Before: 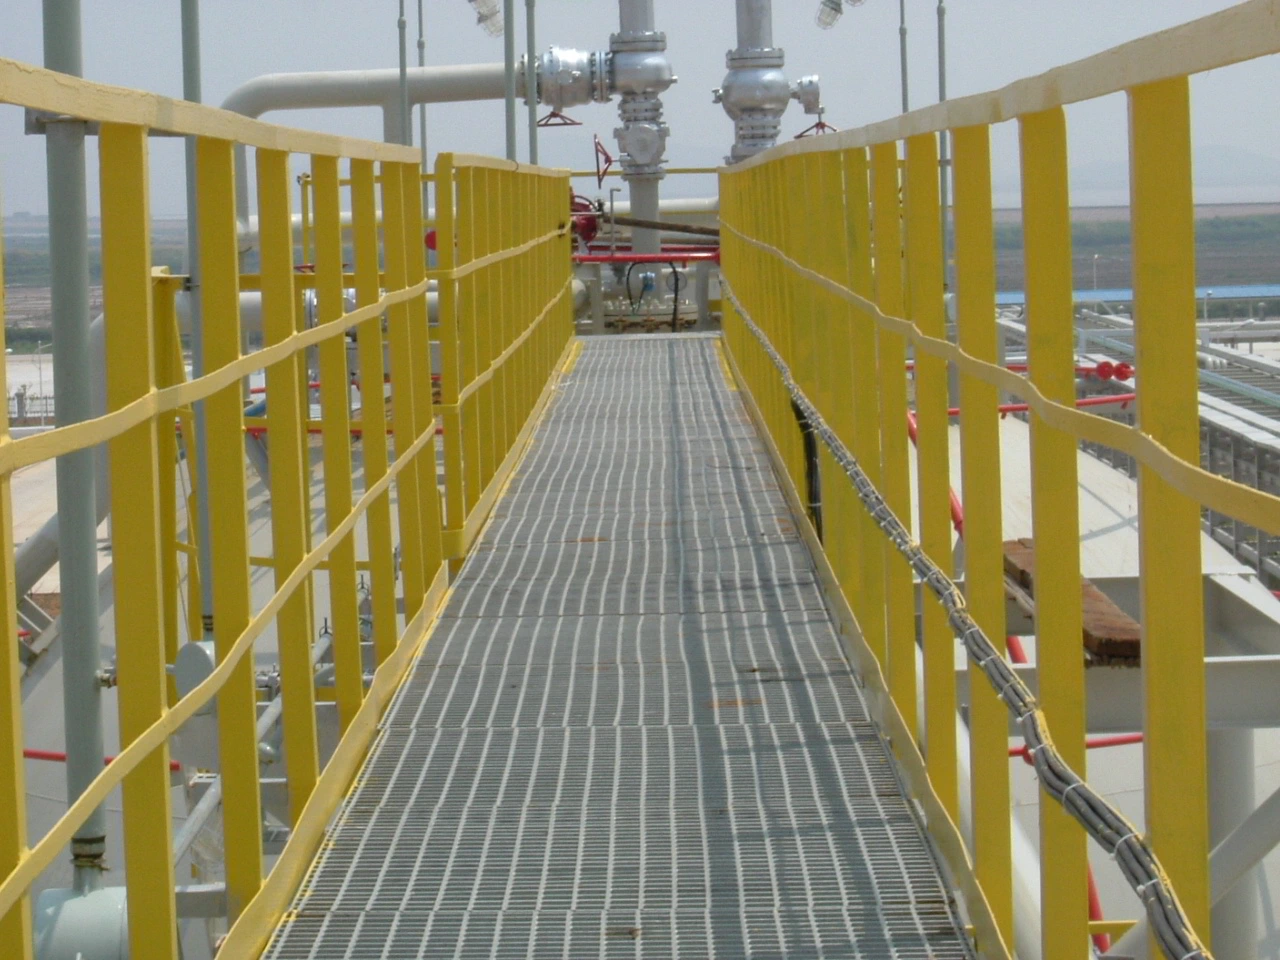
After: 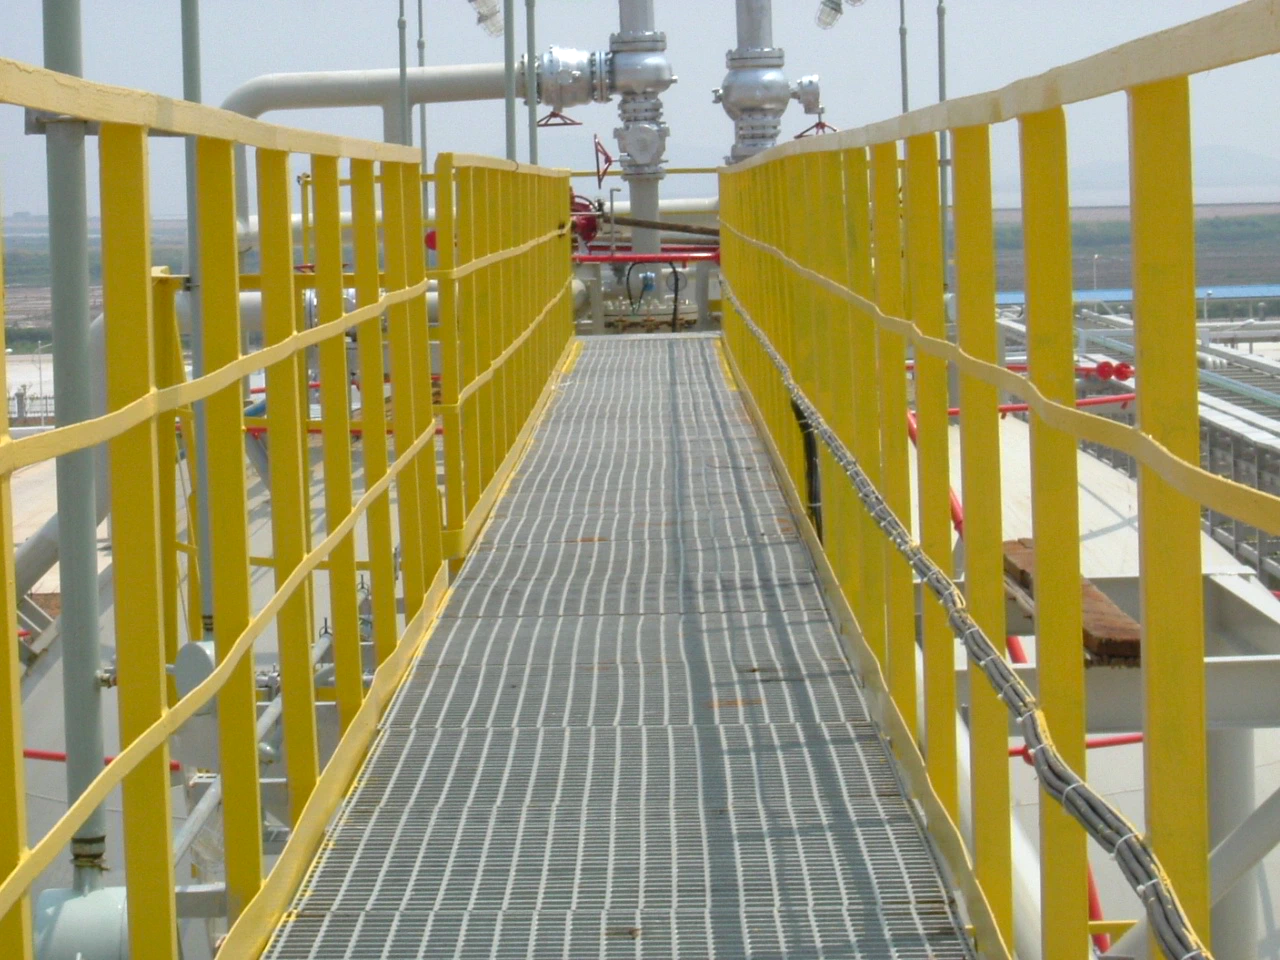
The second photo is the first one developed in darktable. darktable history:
exposure: exposure 0.654 EV, compensate highlight preservation false
shadows and highlights: radius 120.08, shadows 21.79, white point adjustment -9.66, highlights -15.78, soften with gaussian
